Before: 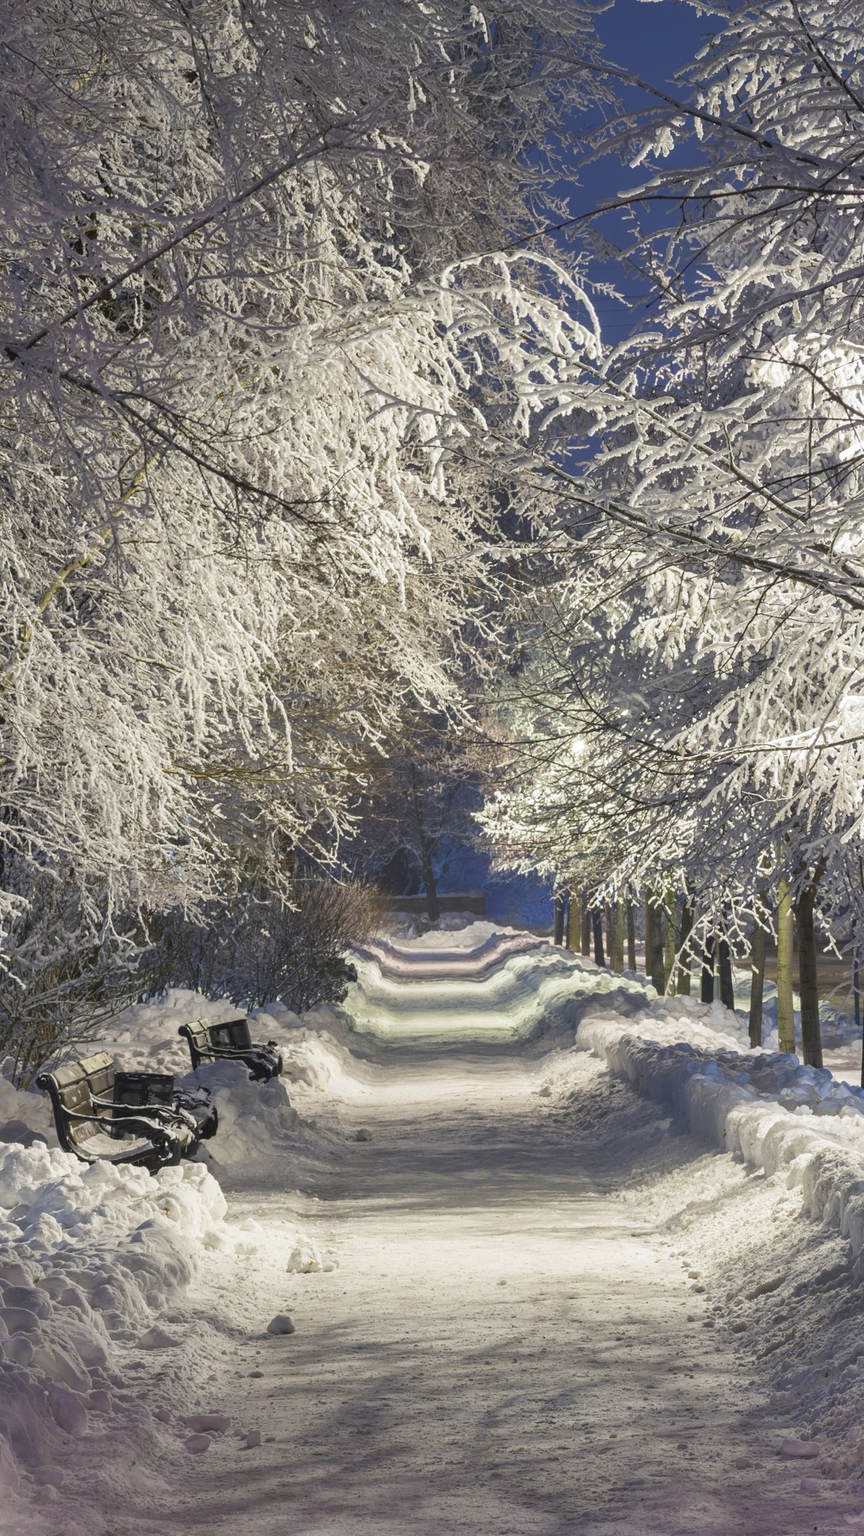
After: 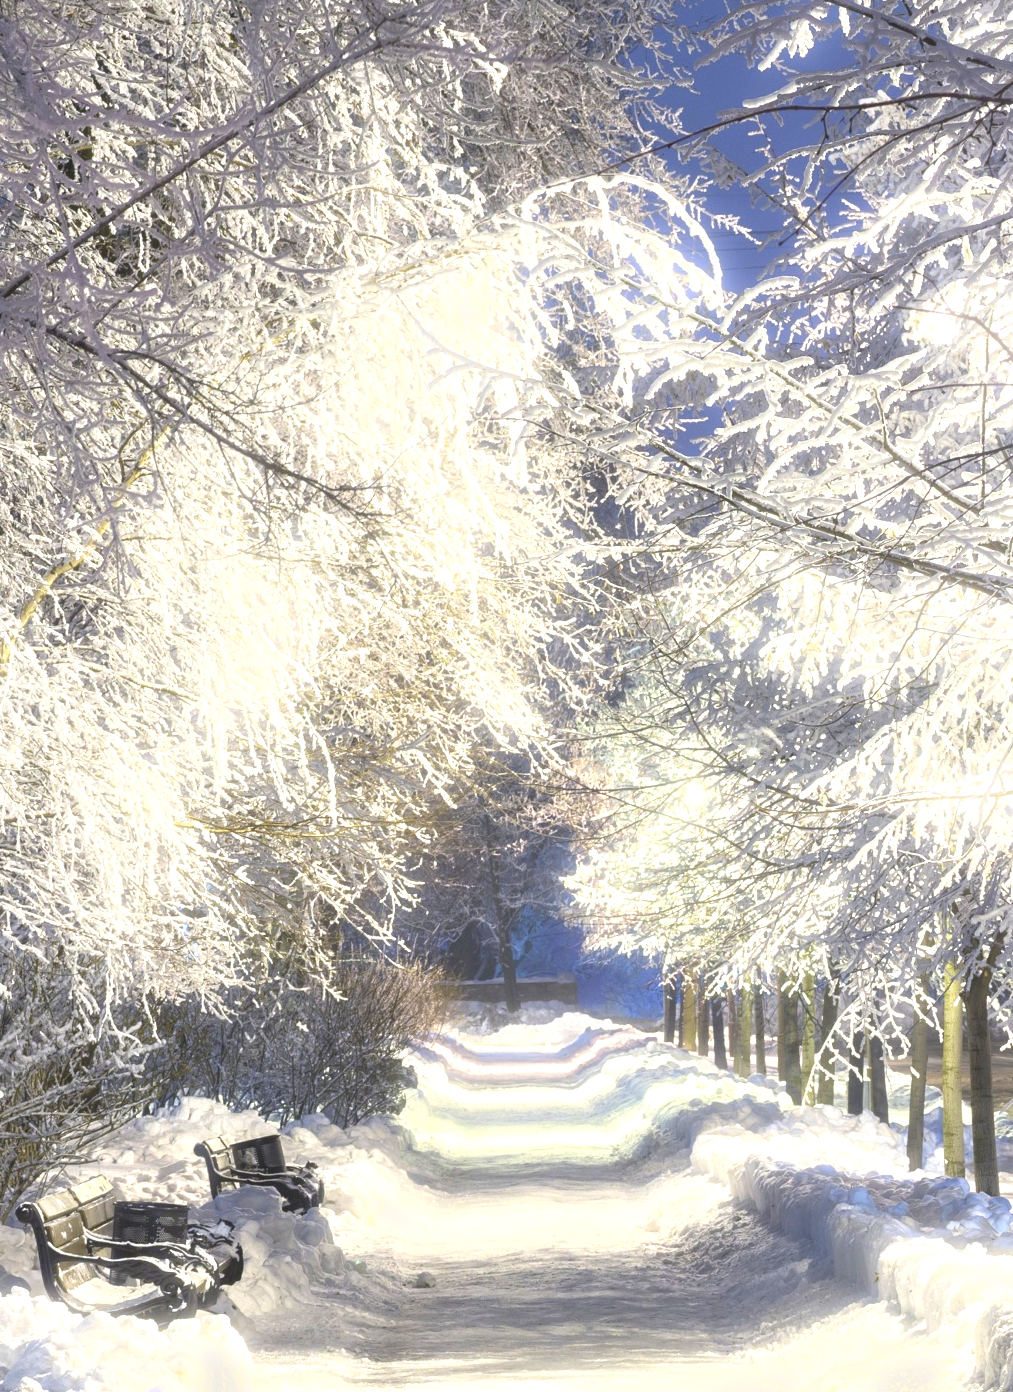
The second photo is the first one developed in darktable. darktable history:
crop: left 2.737%, top 7.287%, right 3.421%, bottom 20.179%
exposure: black level correction 0, exposure 1.2 EV, compensate highlight preservation false
bloom: size 3%, threshold 100%, strength 0%
